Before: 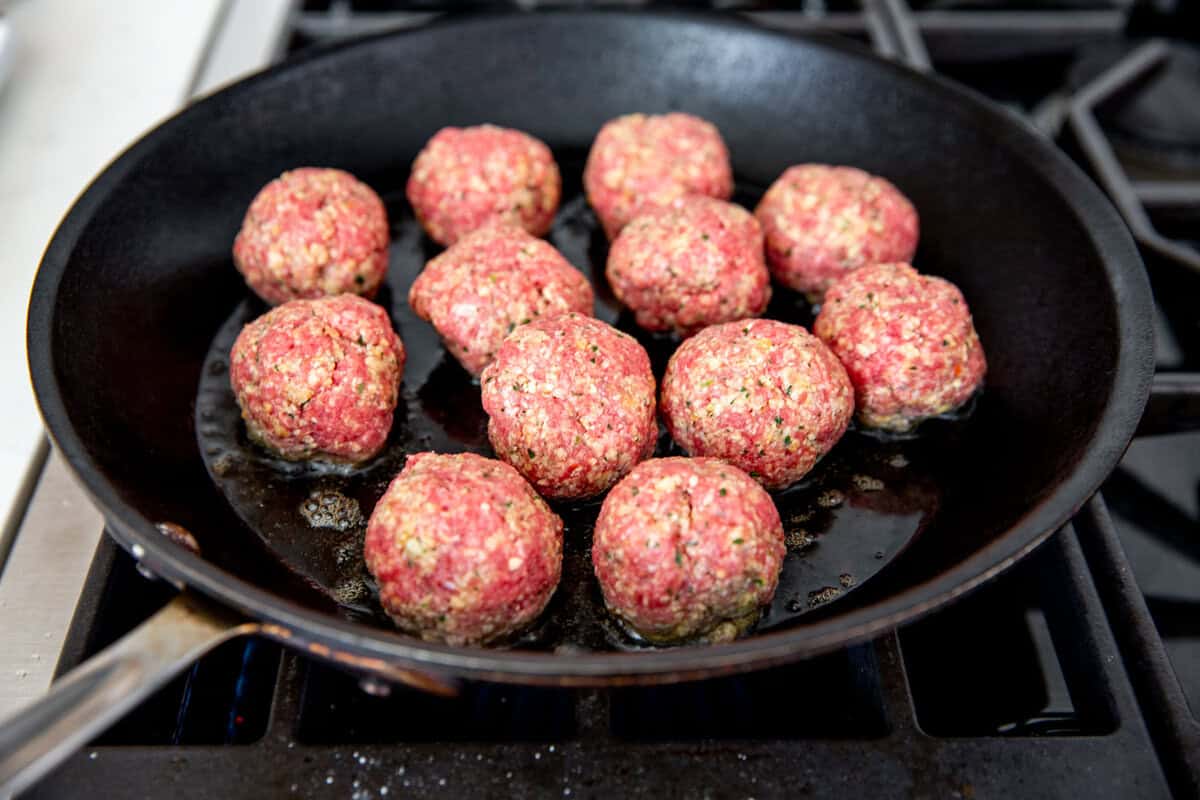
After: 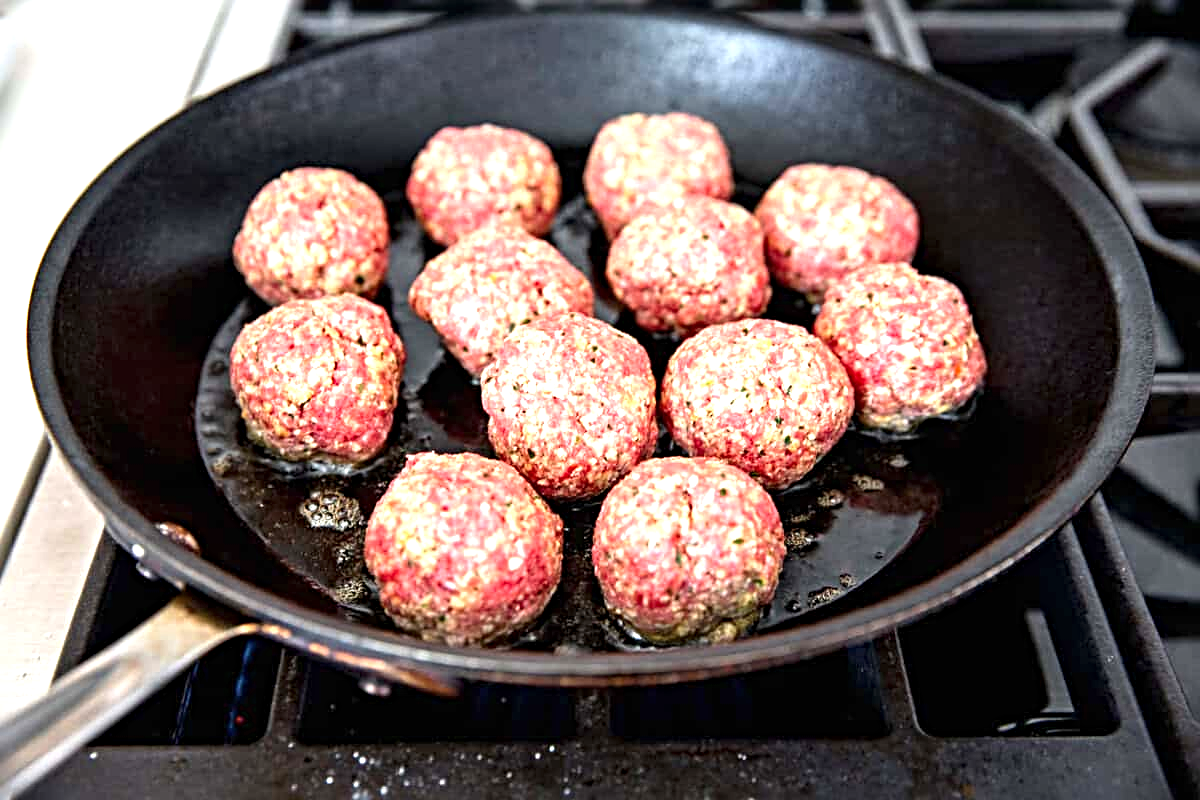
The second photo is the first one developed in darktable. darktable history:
sharpen: radius 4.879
exposure: black level correction 0, exposure 1 EV, compensate highlight preservation false
